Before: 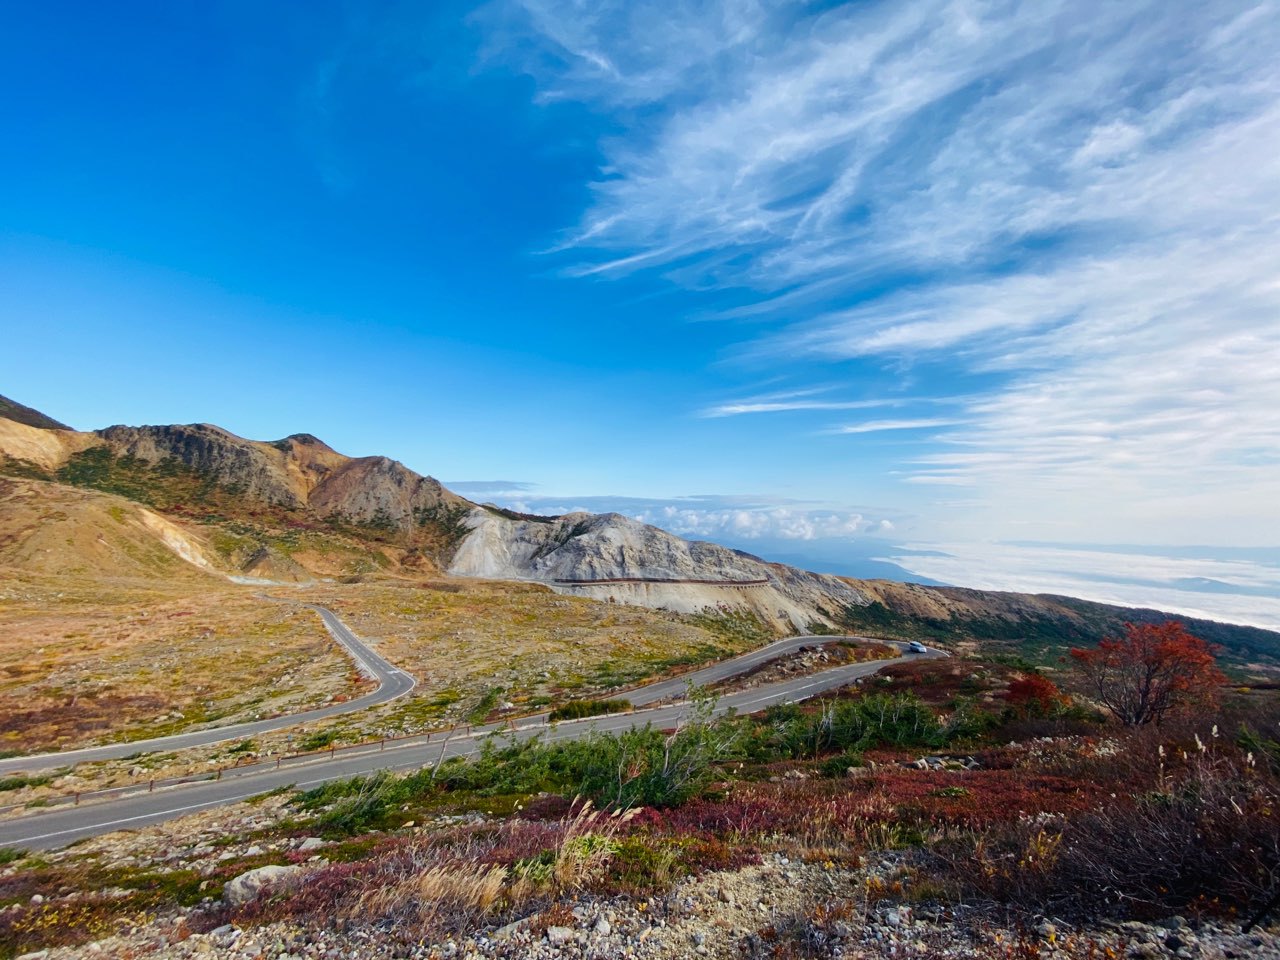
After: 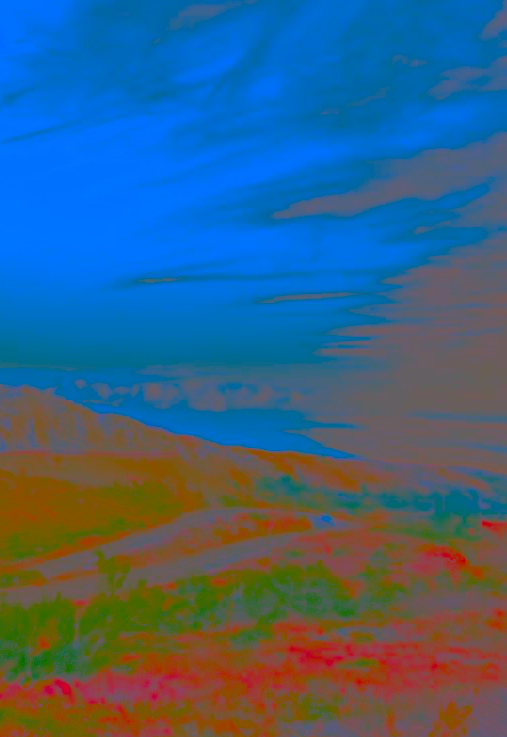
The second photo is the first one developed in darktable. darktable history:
crop: left 46.127%, top 13.346%, right 14.191%, bottom 9.879%
contrast brightness saturation: contrast -0.978, brightness -0.161, saturation 0.735
local contrast: on, module defaults
color balance rgb: shadows lift › chroma 0.674%, shadows lift › hue 111.33°, highlights gain › chroma 3.066%, highlights gain › hue 54.48°, perceptual saturation grading › global saturation 19.621%, global vibrance 31.083%
